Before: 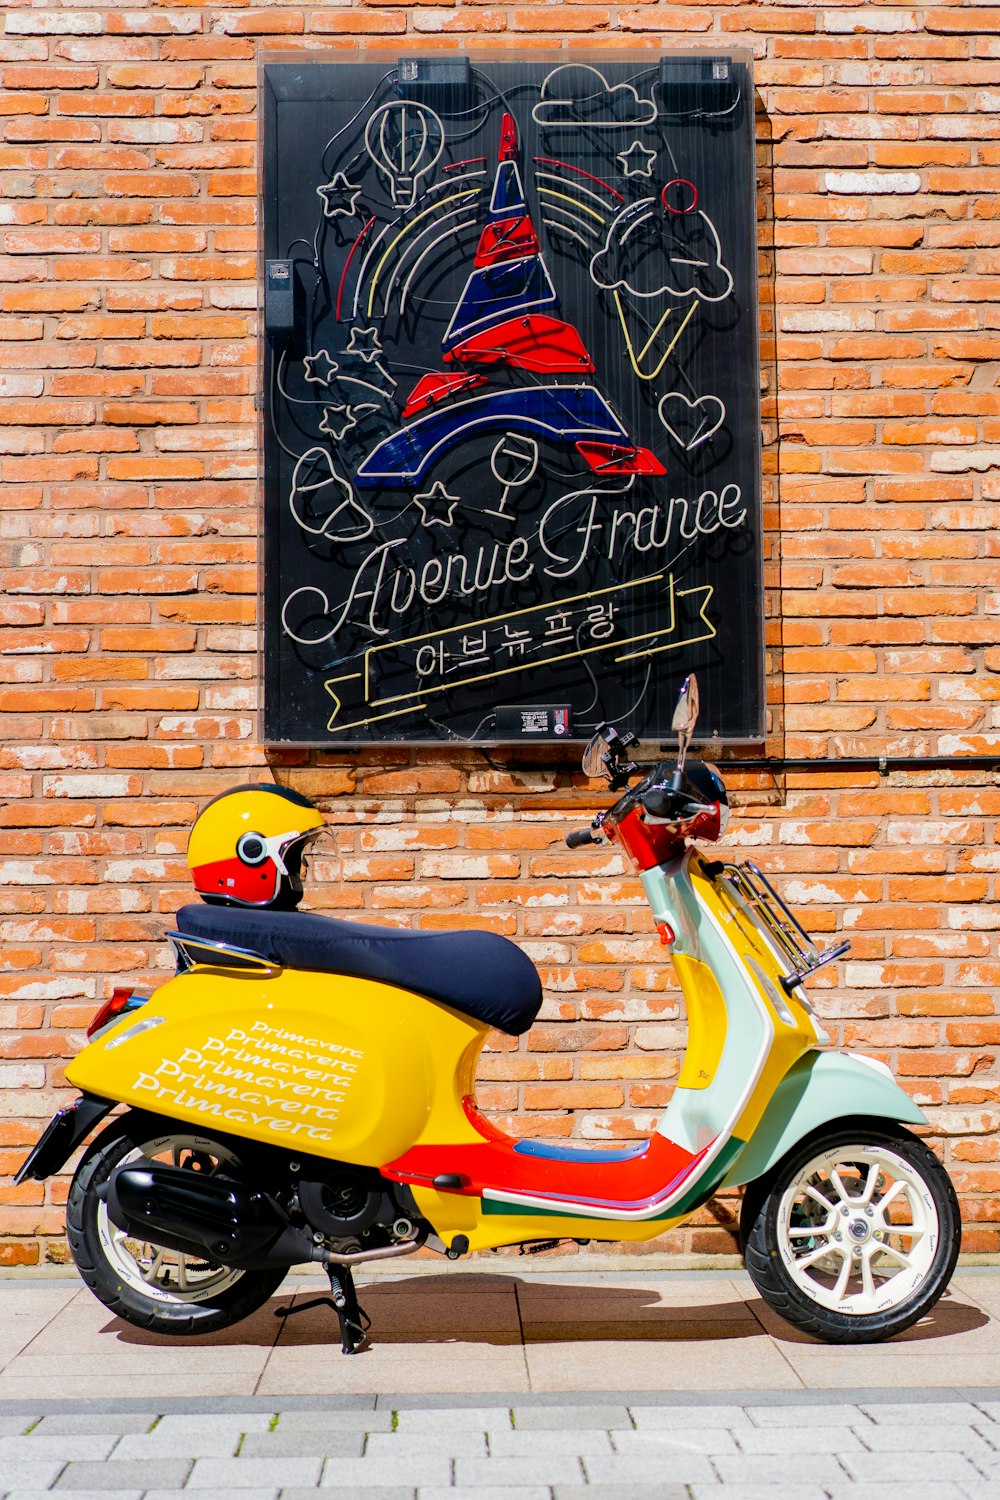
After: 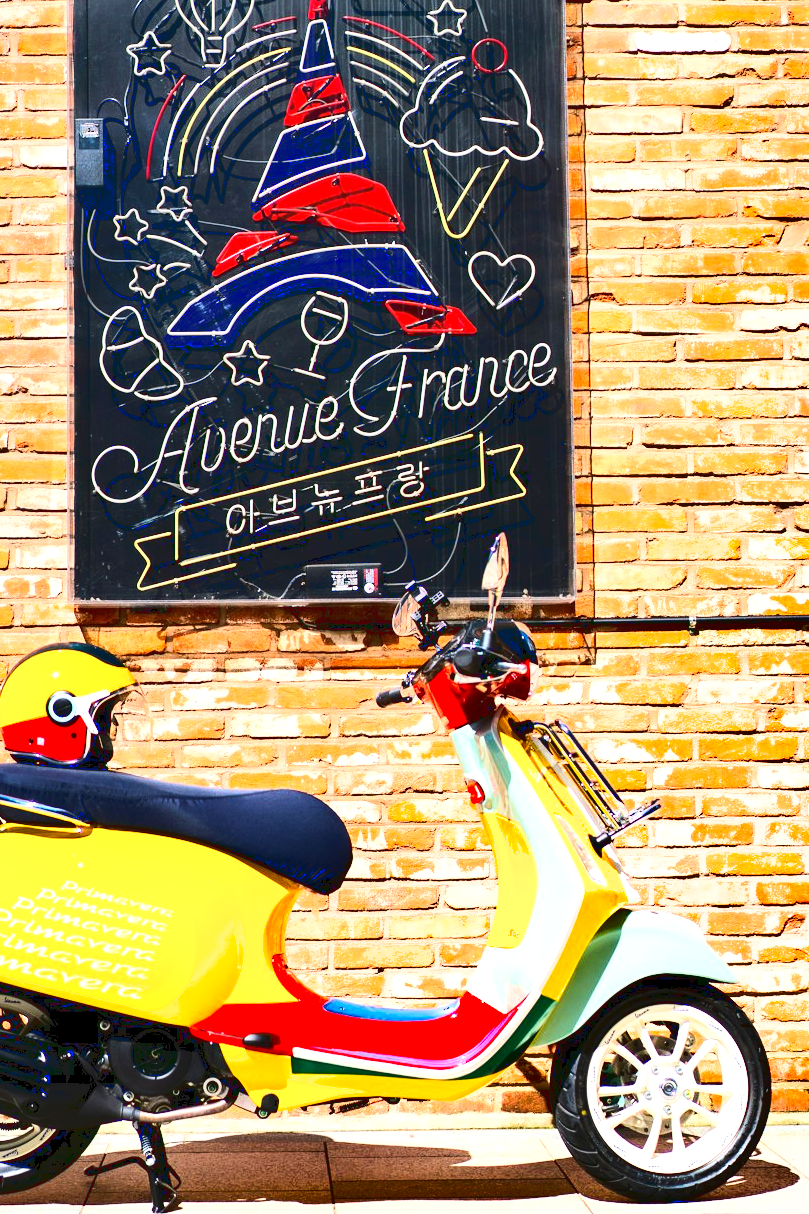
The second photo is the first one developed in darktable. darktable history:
tone curve: curves: ch0 [(0, 0) (0.003, 0.108) (0.011, 0.108) (0.025, 0.108) (0.044, 0.113) (0.069, 0.113) (0.1, 0.121) (0.136, 0.136) (0.177, 0.16) (0.224, 0.192) (0.277, 0.246) (0.335, 0.324) (0.399, 0.419) (0.468, 0.518) (0.543, 0.622) (0.623, 0.721) (0.709, 0.815) (0.801, 0.893) (0.898, 0.949) (1, 1)], color space Lab, linked channels, preserve colors none
crop: left 19.042%, top 9.431%, right 0%, bottom 9.582%
exposure: exposure 1.001 EV, compensate highlight preservation false
shadows and highlights: low approximation 0.01, soften with gaussian
